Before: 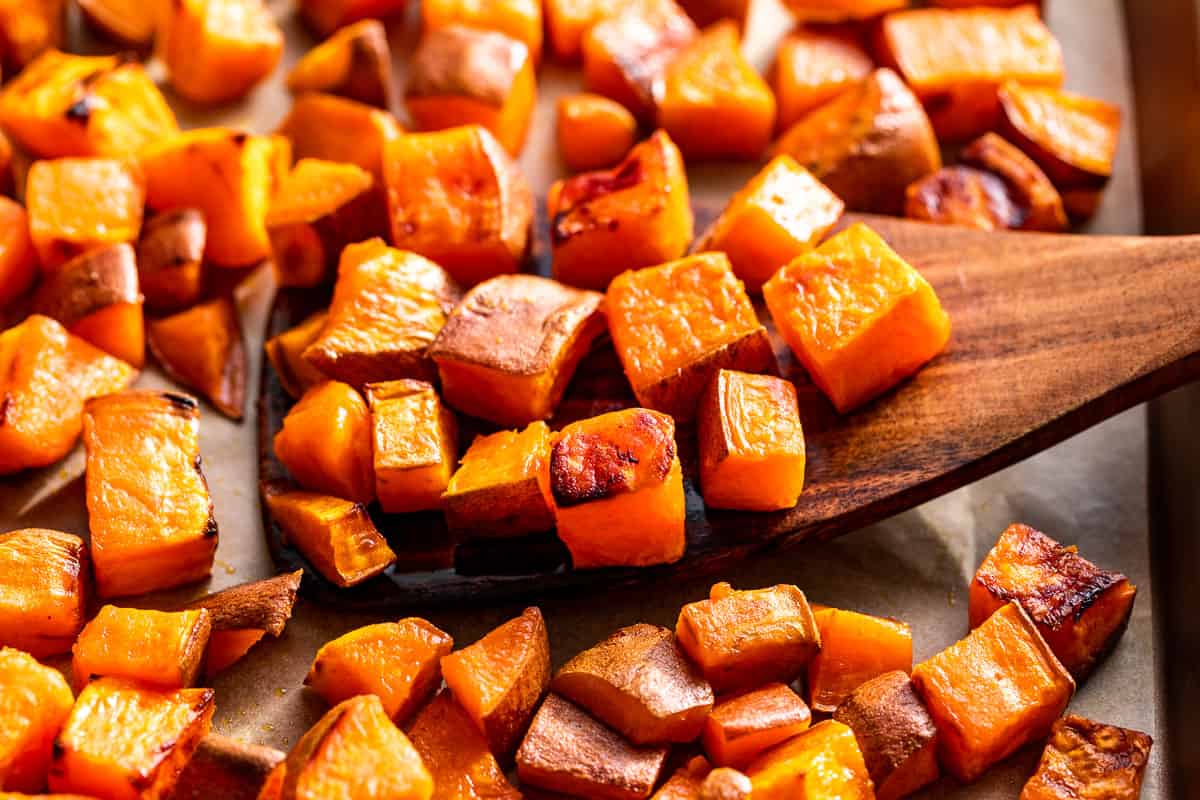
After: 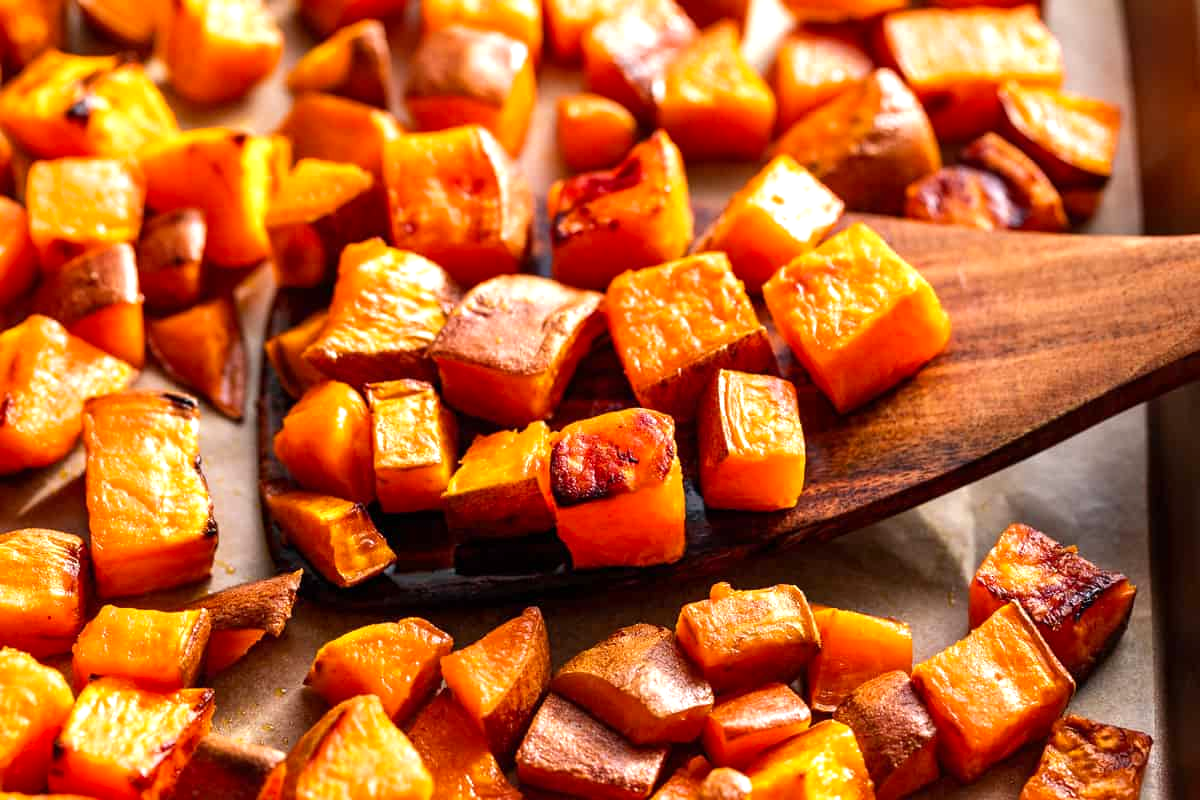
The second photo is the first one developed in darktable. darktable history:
color zones: curves: ch0 [(0.25, 0.5) (0.463, 0.627) (0.484, 0.637) (0.75, 0.5)], mix 101.45%
exposure: exposure 0.371 EV, compensate highlight preservation false
